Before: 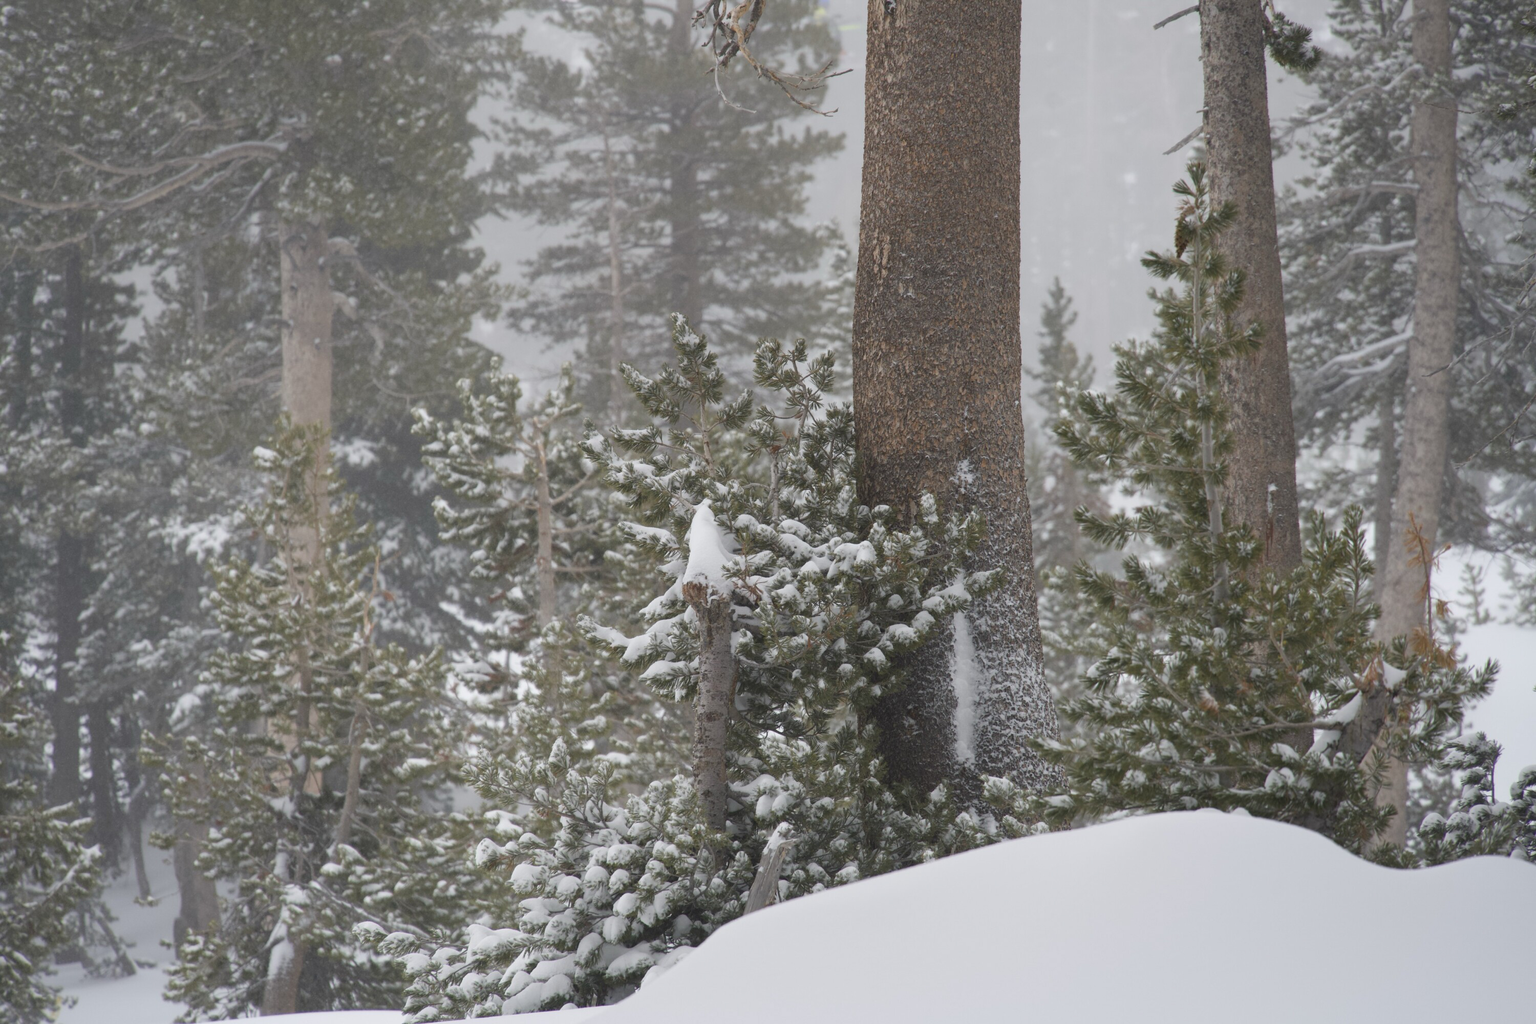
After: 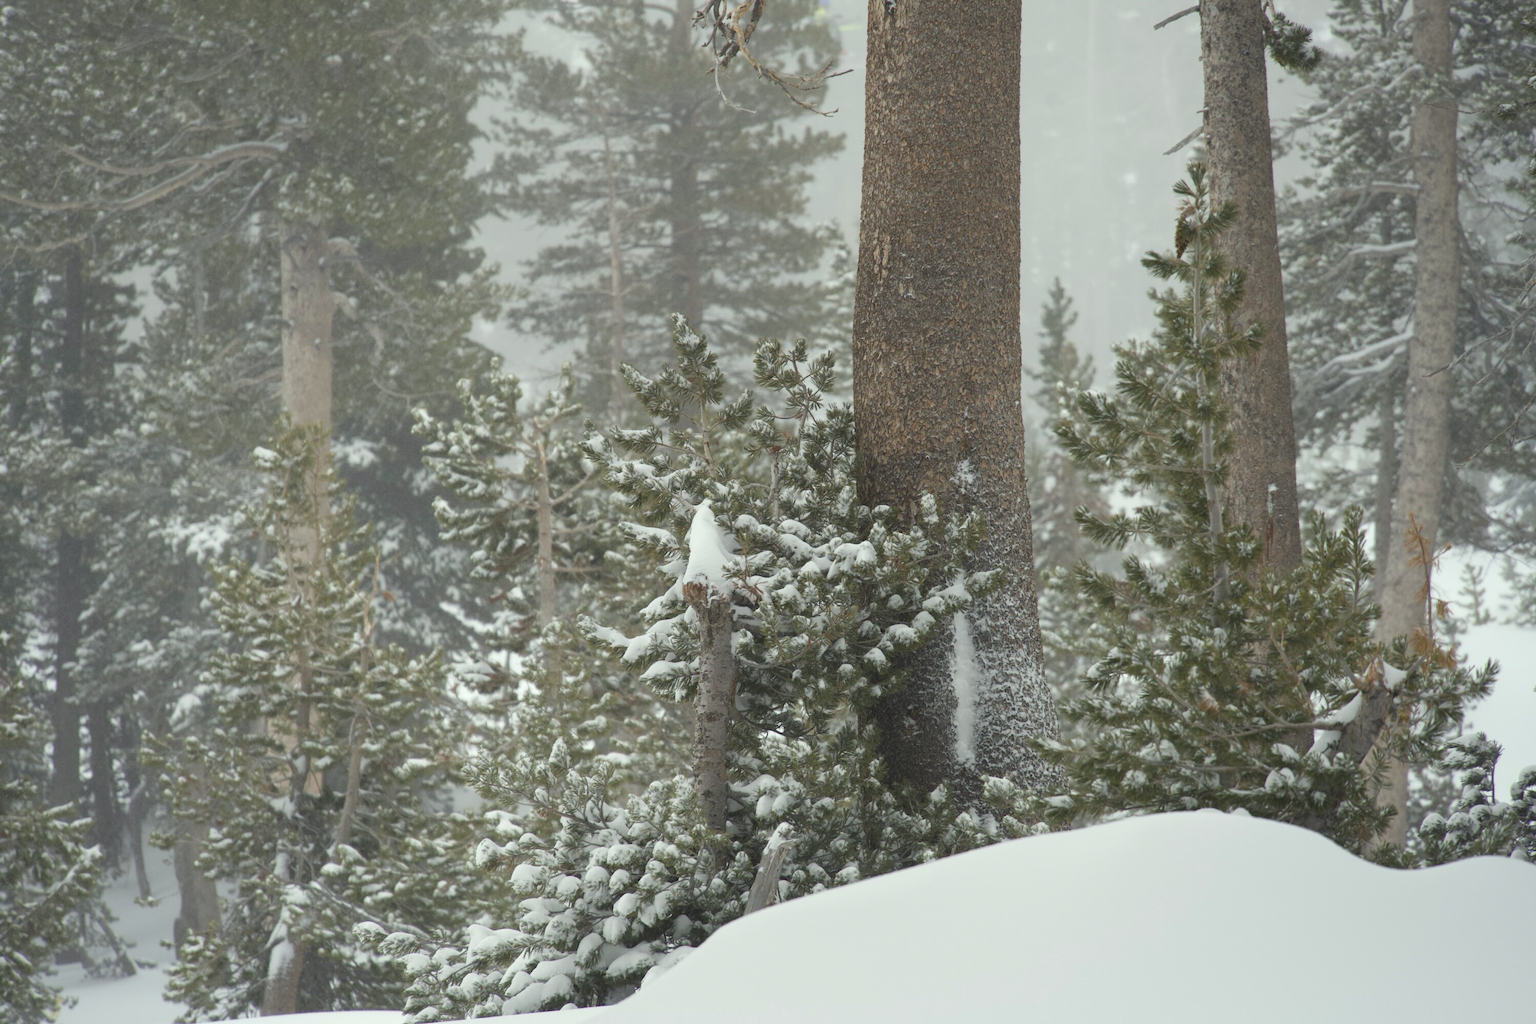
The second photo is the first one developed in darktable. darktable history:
exposure: exposure 0.161 EV, compensate highlight preservation false
color correction: highlights a* -4.73, highlights b* 5.06, saturation 0.97
